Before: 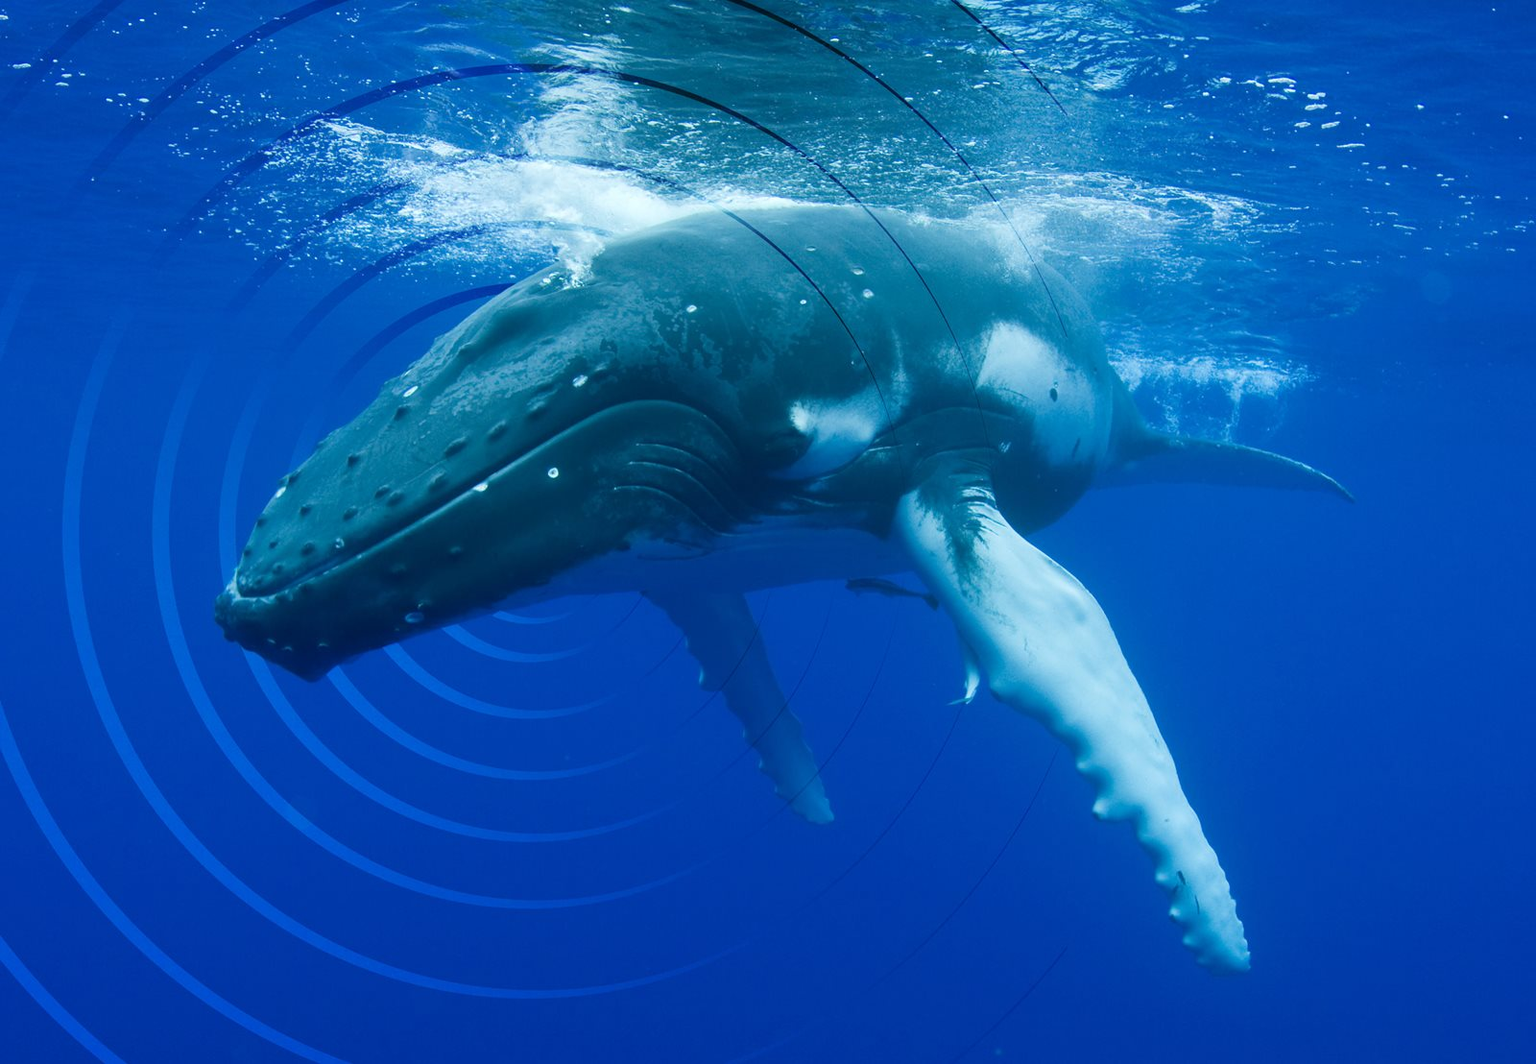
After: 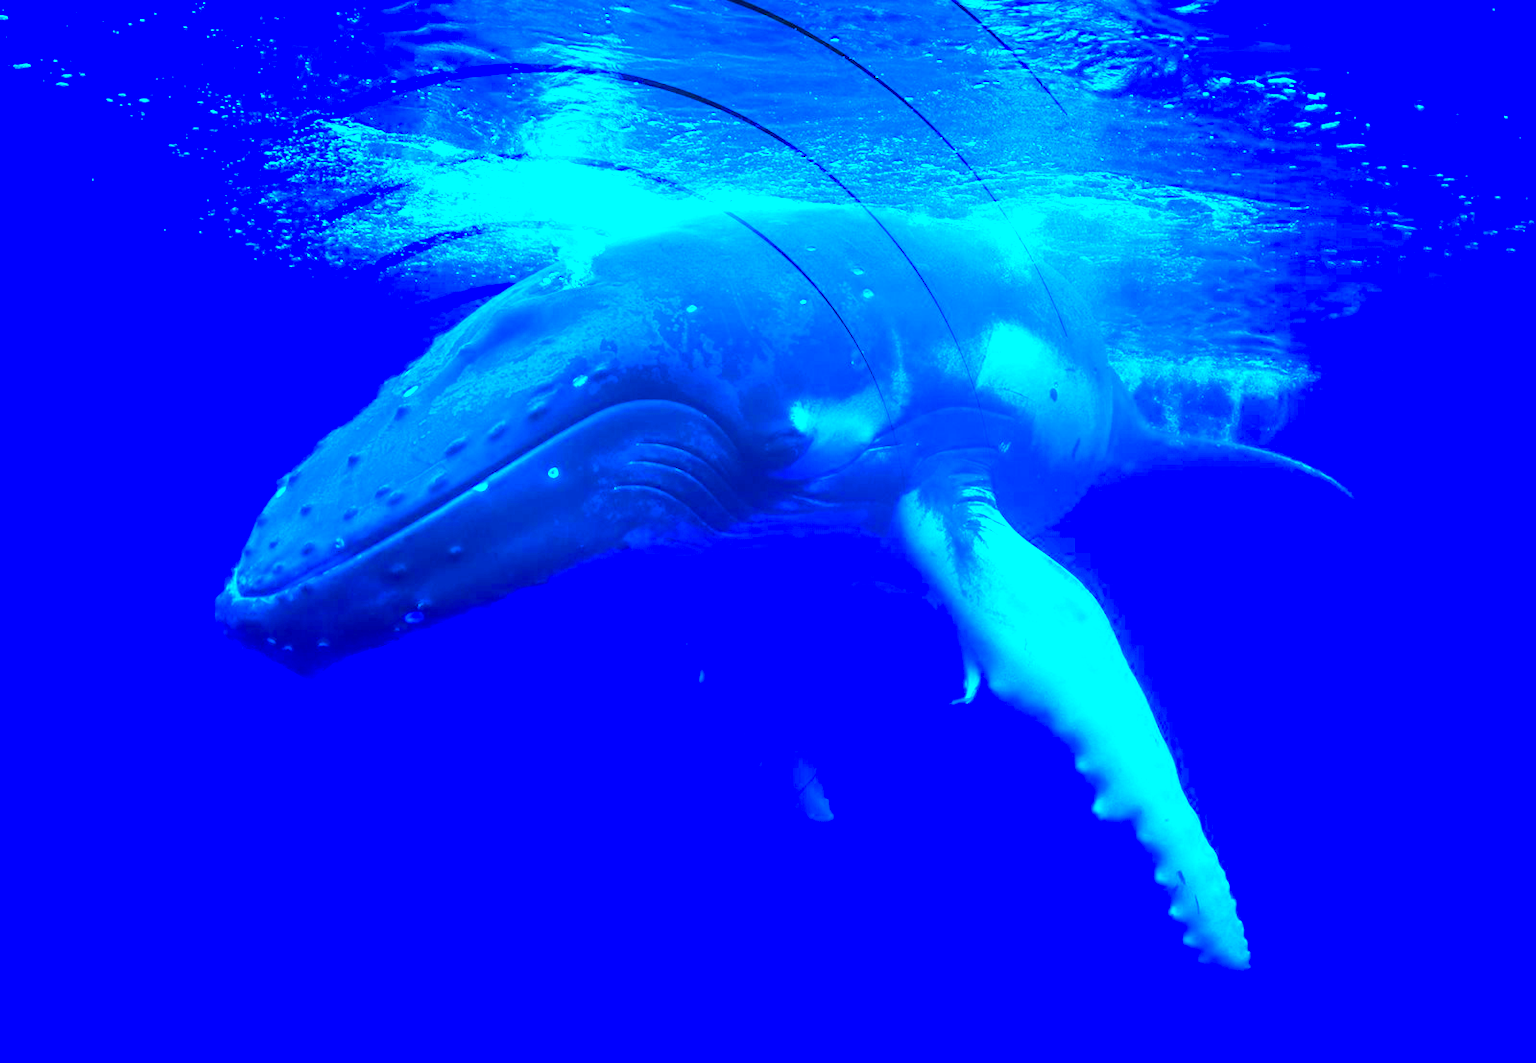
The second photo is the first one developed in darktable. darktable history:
white balance: red 0.766, blue 1.537
exposure: black level correction 0, exposure 1.2 EV, compensate exposure bias true, compensate highlight preservation false
color balance rgb: linear chroma grading › global chroma 25%, perceptual saturation grading › global saturation 50%
